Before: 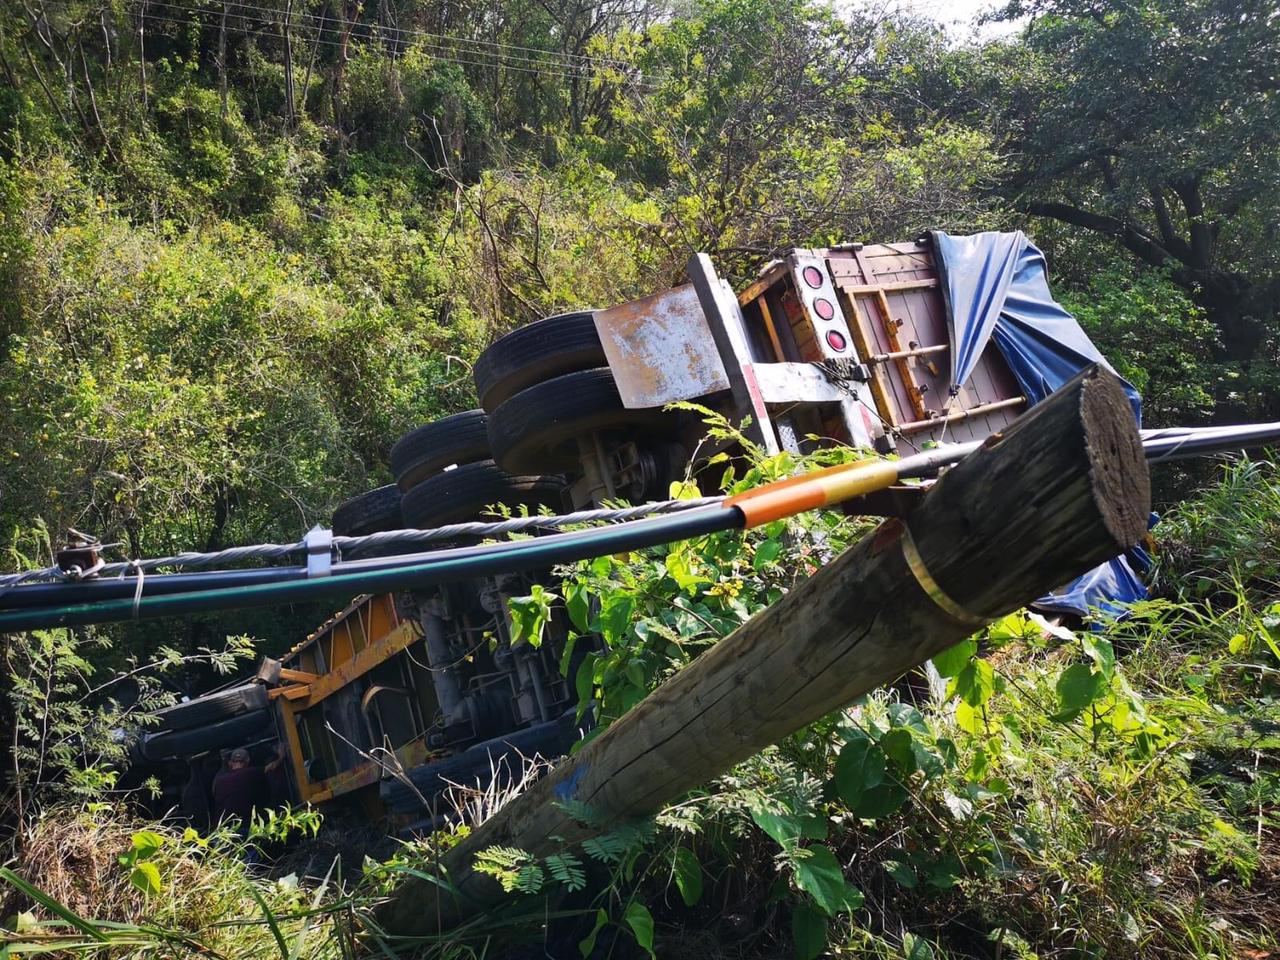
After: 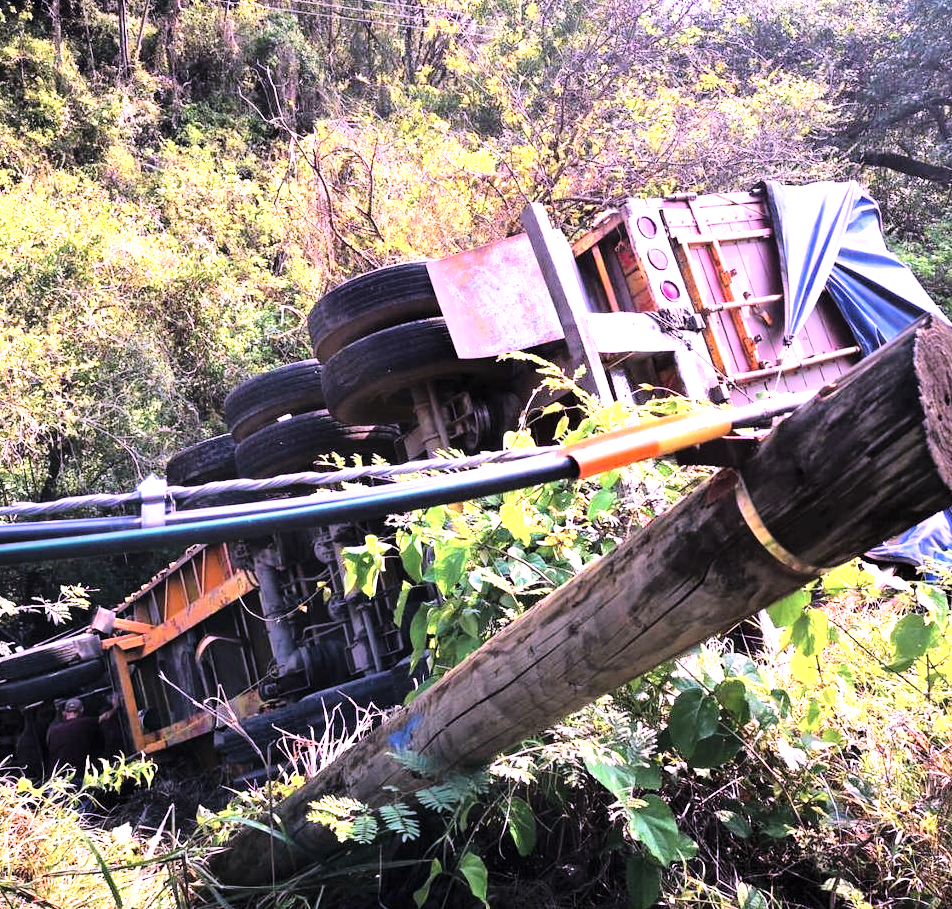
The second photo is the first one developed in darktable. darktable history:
crop and rotate: left 13.033%, top 5.235%, right 12.575%
color calibration: output R [1.063, -0.012, -0.003, 0], output B [-0.079, 0.047, 1, 0], illuminant same as pipeline (D50), adaptation XYZ, x 0.346, y 0.359, temperature 5020.92 K
exposure: black level correction -0.002, exposure 0.543 EV, compensate highlight preservation false
levels: levels [0.052, 0.496, 0.908]
local contrast: mode bilateral grid, contrast 21, coarseness 49, detail 102%, midtone range 0.2
tone equalizer: -7 EV 0.161 EV, -6 EV 0.592 EV, -5 EV 1.15 EV, -4 EV 1.3 EV, -3 EV 1.13 EV, -2 EV 0.6 EV, -1 EV 0.168 EV, edges refinement/feathering 500, mask exposure compensation -1.57 EV, preserve details no
color correction: highlights a* 15.07, highlights b* -24.48
